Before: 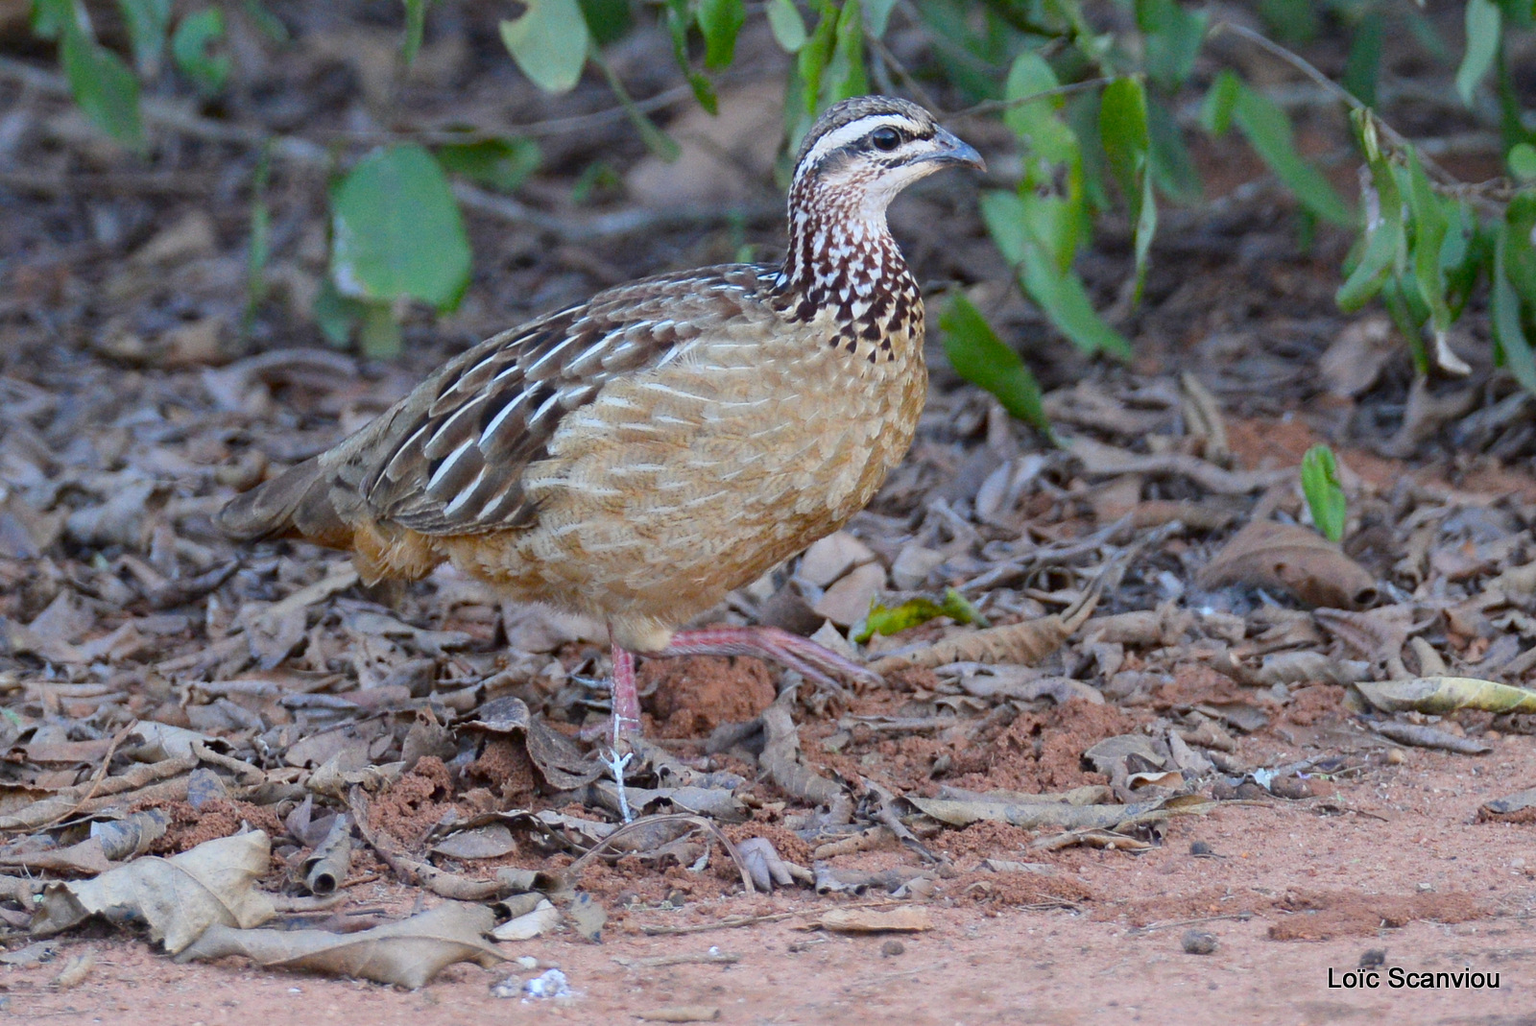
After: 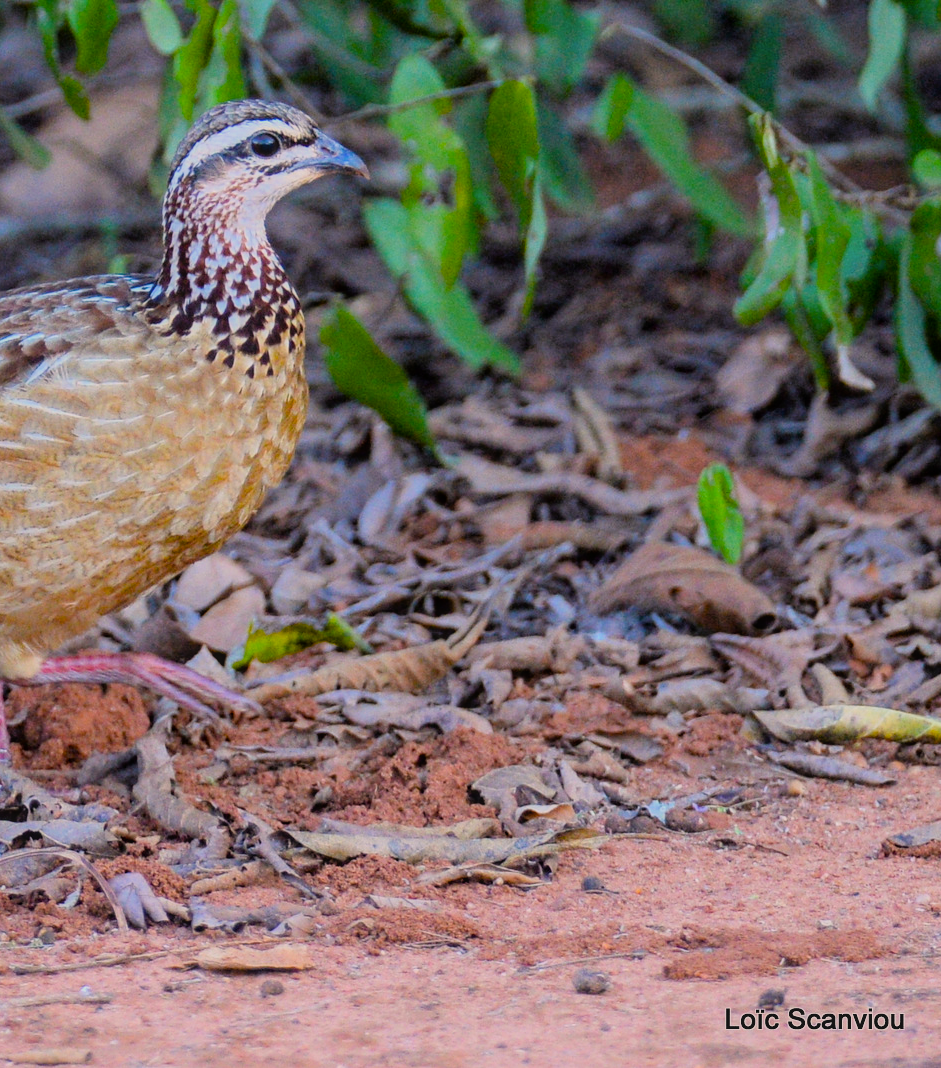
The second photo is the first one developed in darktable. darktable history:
color correction: highlights a* 5.75, highlights b* 4.71
crop: left 41.179%
local contrast: detail 110%
color balance rgb: highlights gain › luminance 14.649%, linear chroma grading › global chroma 14.354%, perceptual saturation grading › global saturation 25.886%, global vibrance 20%
filmic rgb: black relative exposure -7.73 EV, white relative exposure 4.35 EV, hardness 3.76, latitude 49.24%, contrast 1.1, preserve chrominance max RGB, color science v6 (2022), contrast in shadows safe, contrast in highlights safe
